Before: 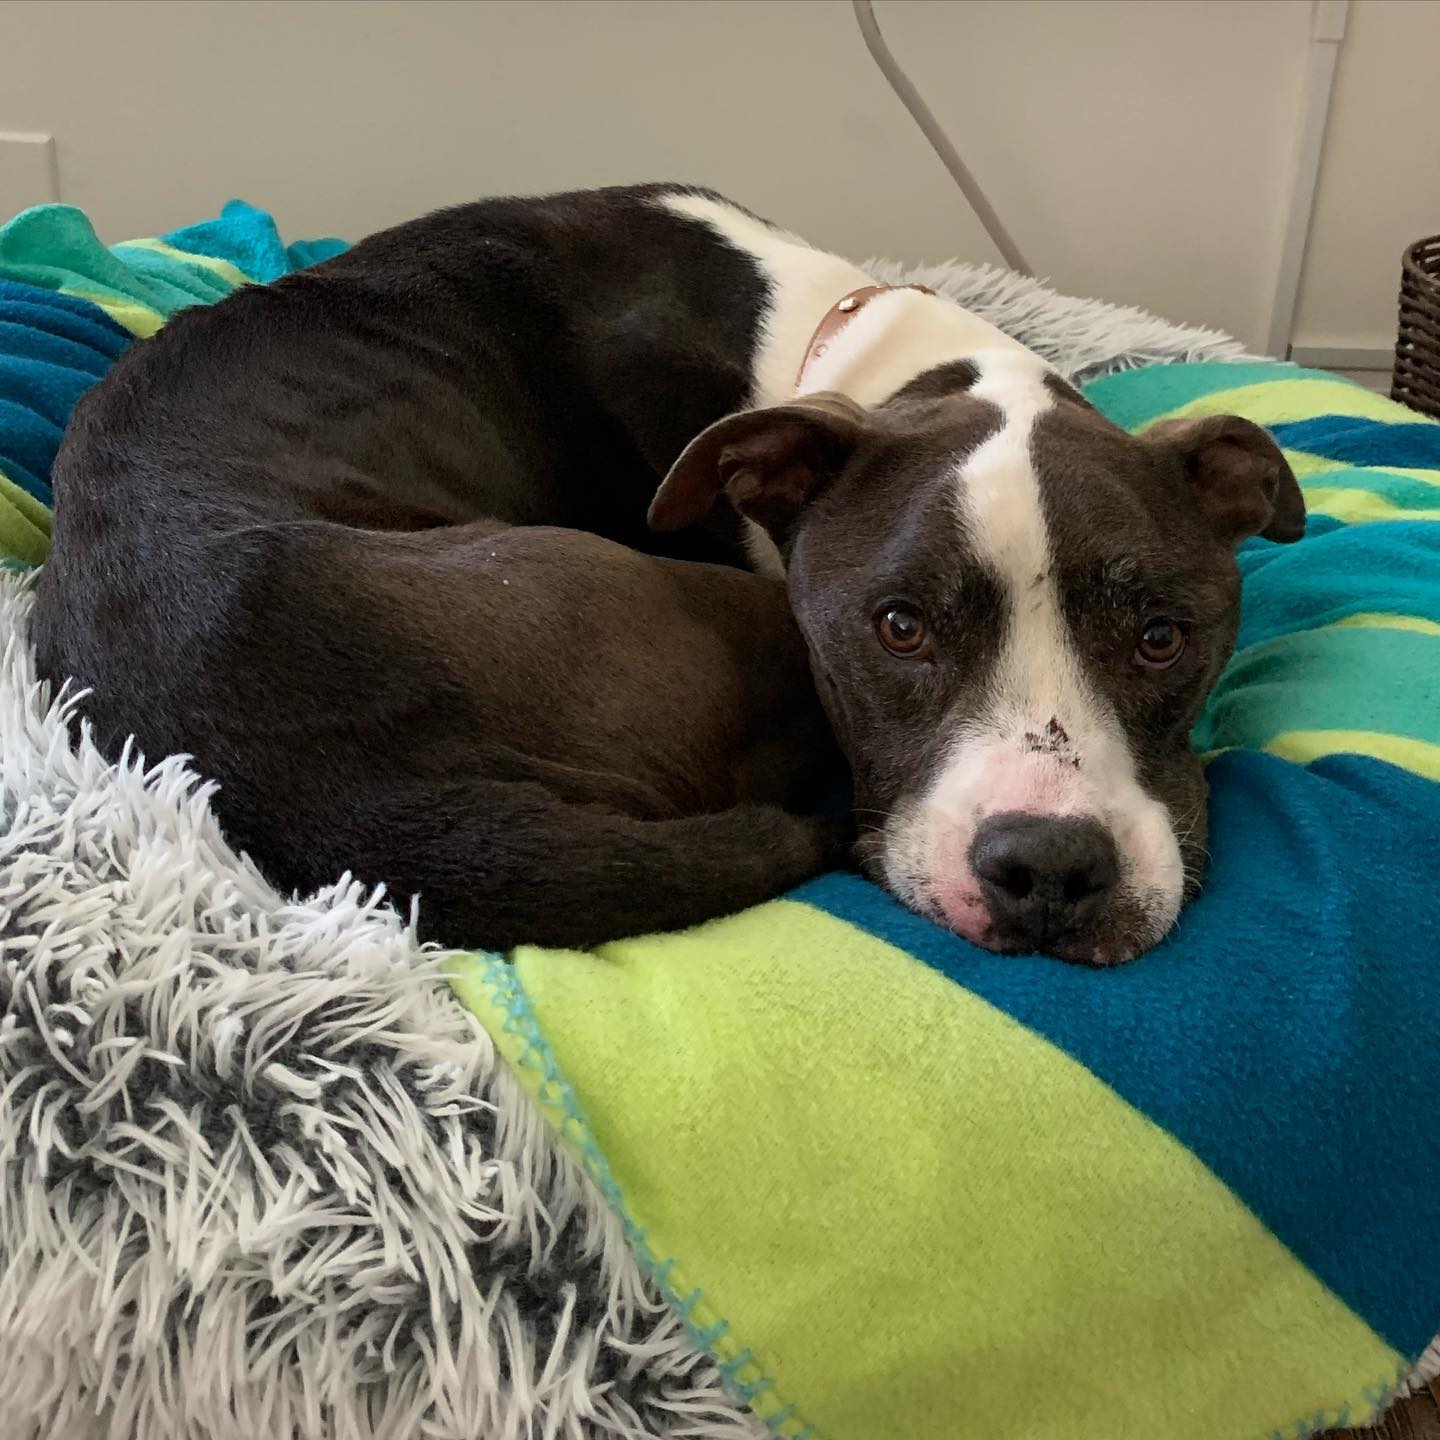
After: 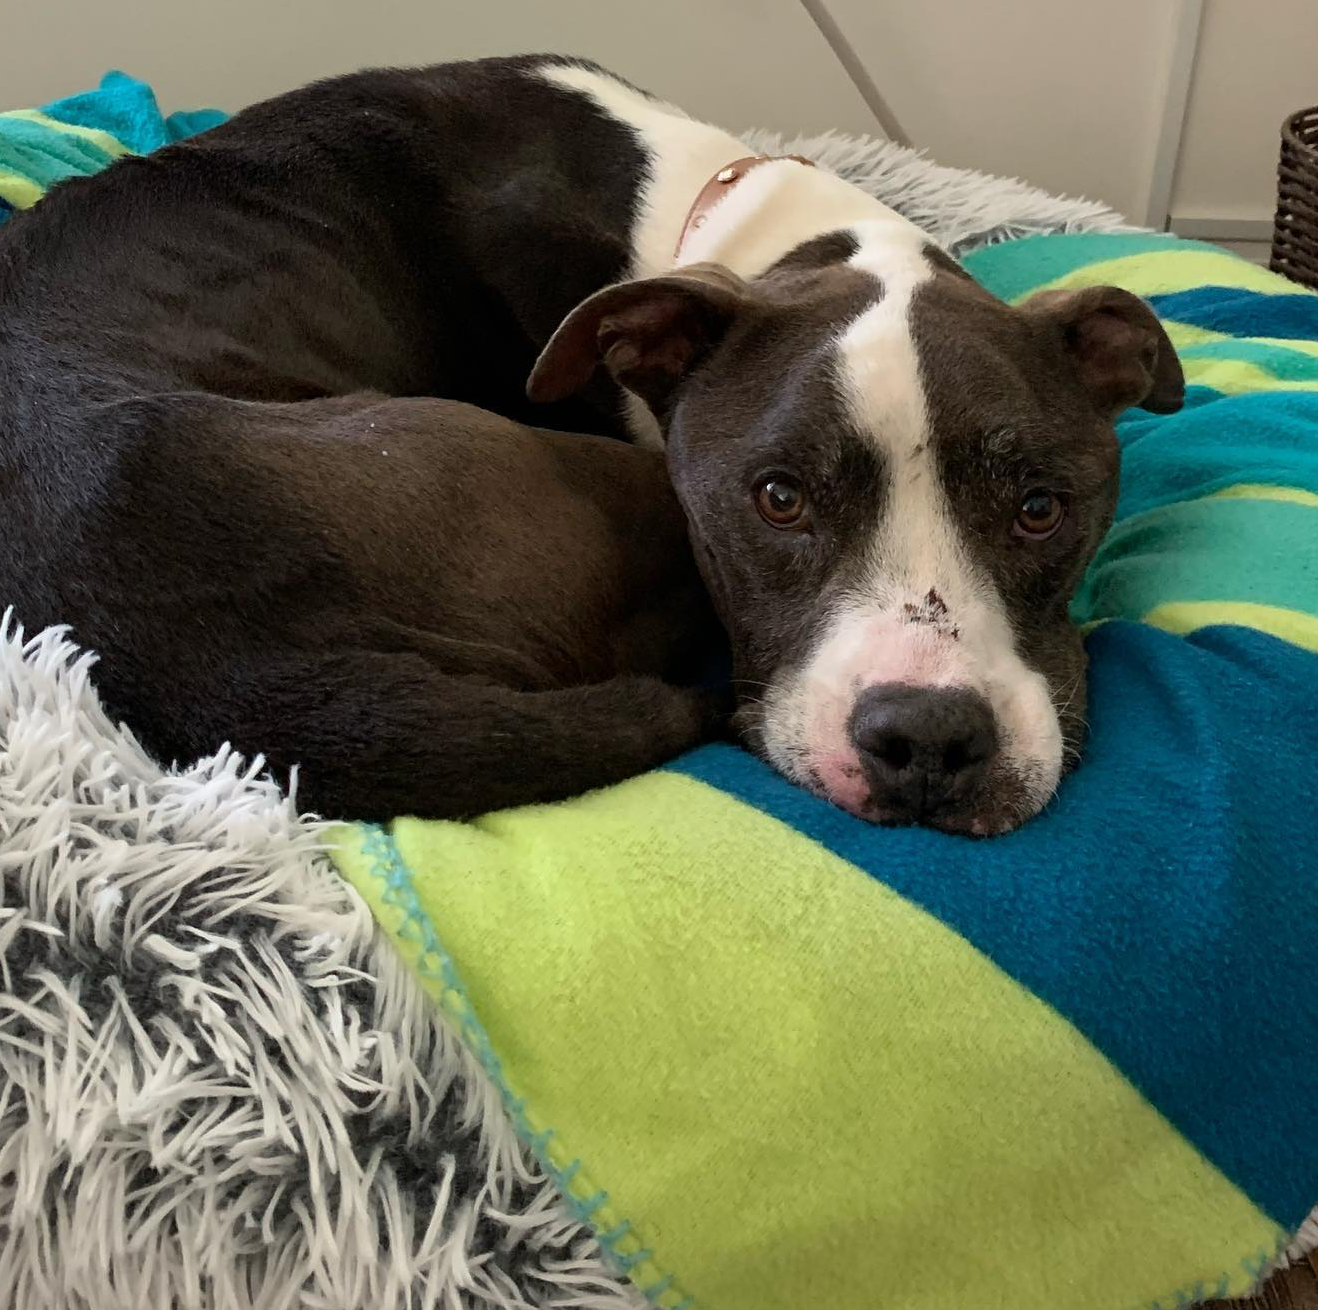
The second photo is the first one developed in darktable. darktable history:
crop and rotate: left 8.461%, top 9.02%
